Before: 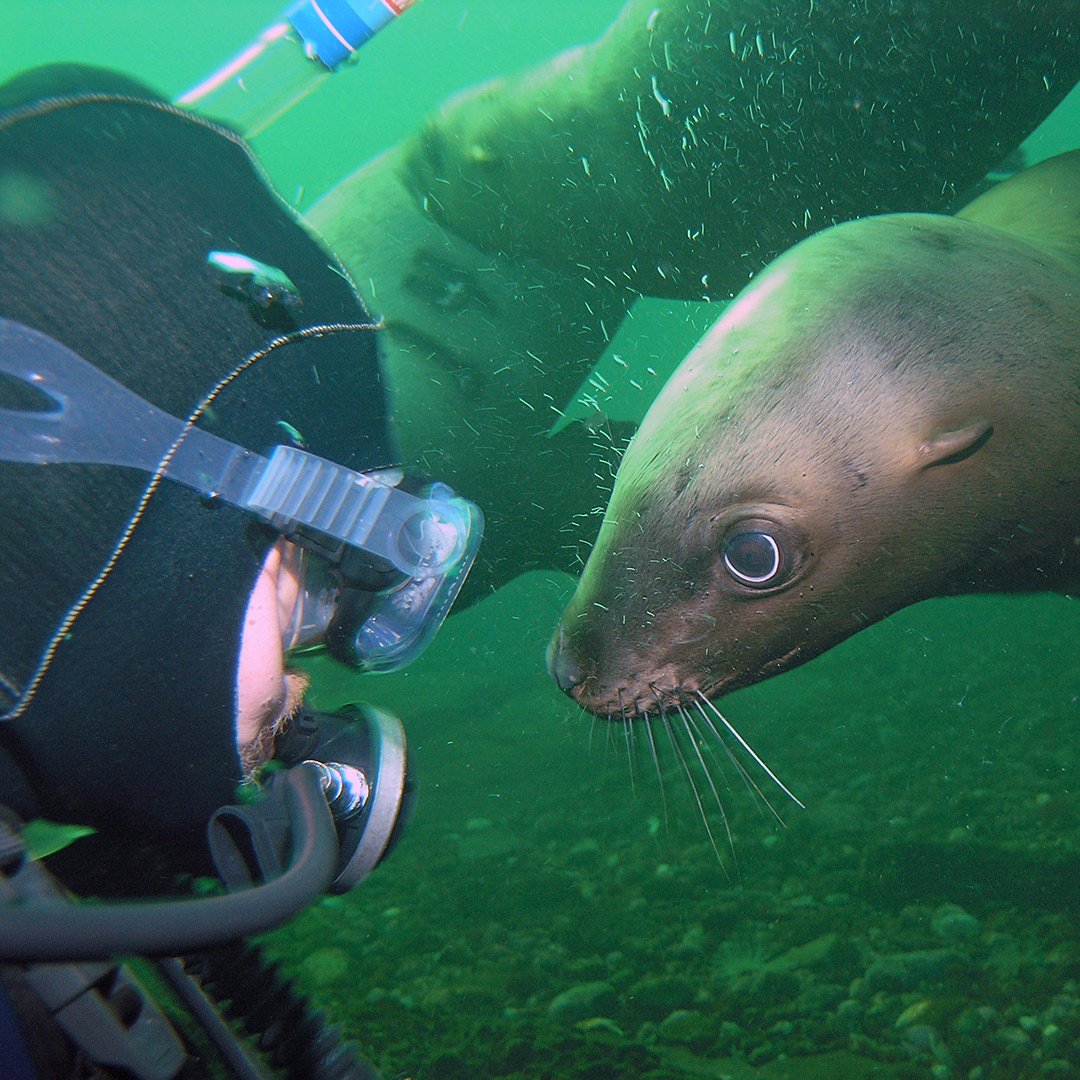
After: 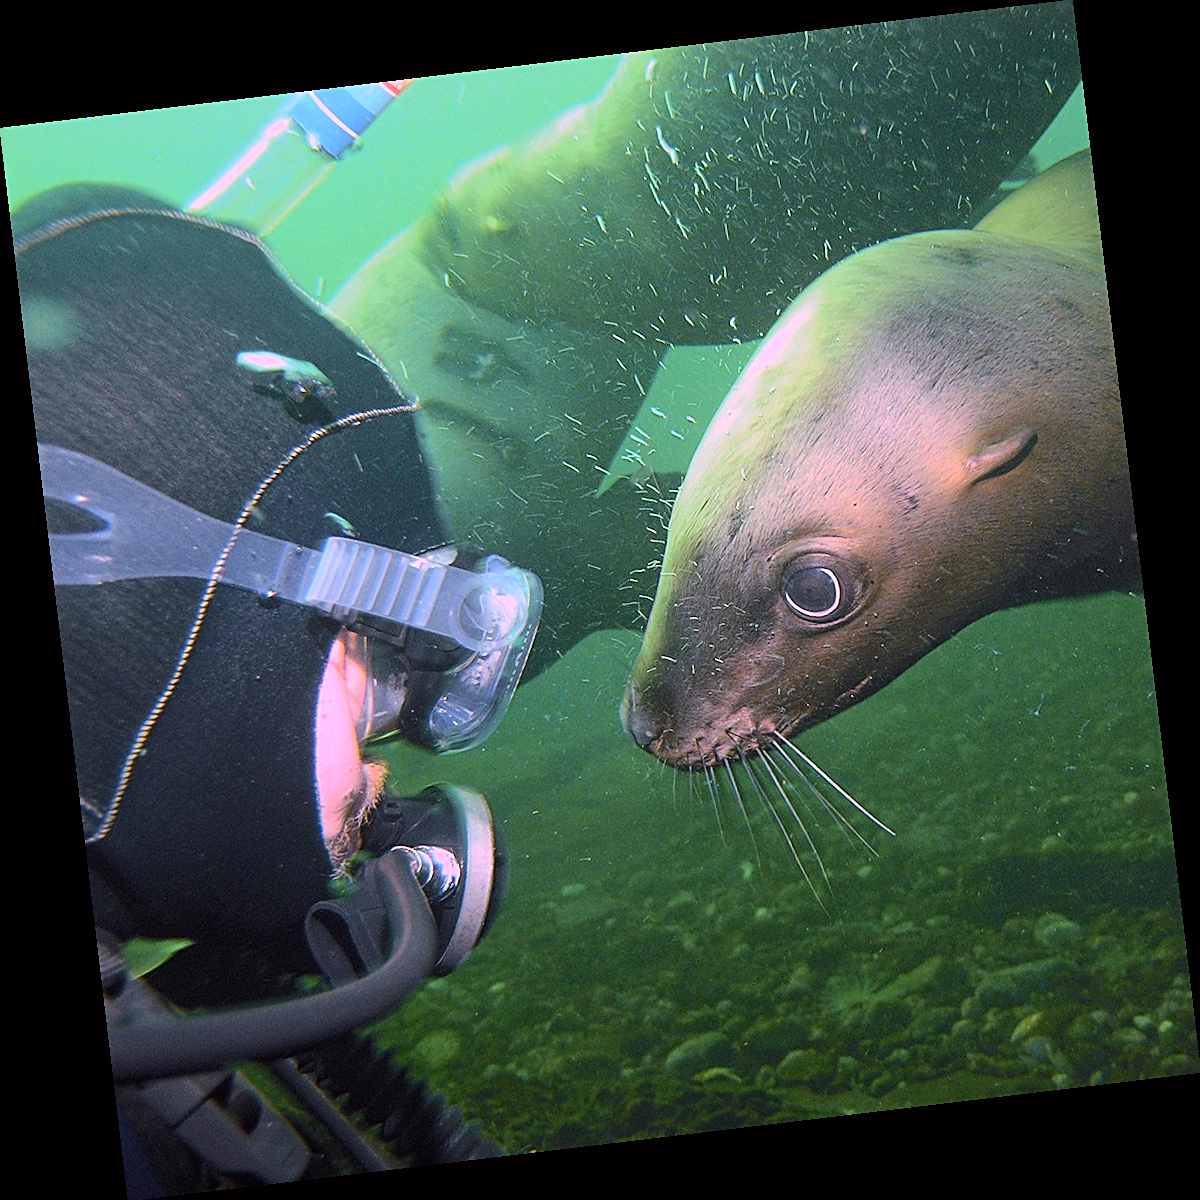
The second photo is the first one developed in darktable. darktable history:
sharpen: on, module defaults
rotate and perspective: rotation -6.83°, automatic cropping off
graduated density: rotation -180°, offset 27.42
white balance: red 1.188, blue 1.11
tone equalizer: on, module defaults
tone curve: curves: ch0 [(0, 0) (0.239, 0.248) (0.508, 0.606) (0.828, 0.878) (1, 1)]; ch1 [(0, 0) (0.401, 0.42) (0.45, 0.464) (0.492, 0.498) (0.511, 0.507) (0.561, 0.549) (0.688, 0.726) (1, 1)]; ch2 [(0, 0) (0.411, 0.433) (0.5, 0.504) (0.545, 0.574) (1, 1)], color space Lab, independent channels, preserve colors none
